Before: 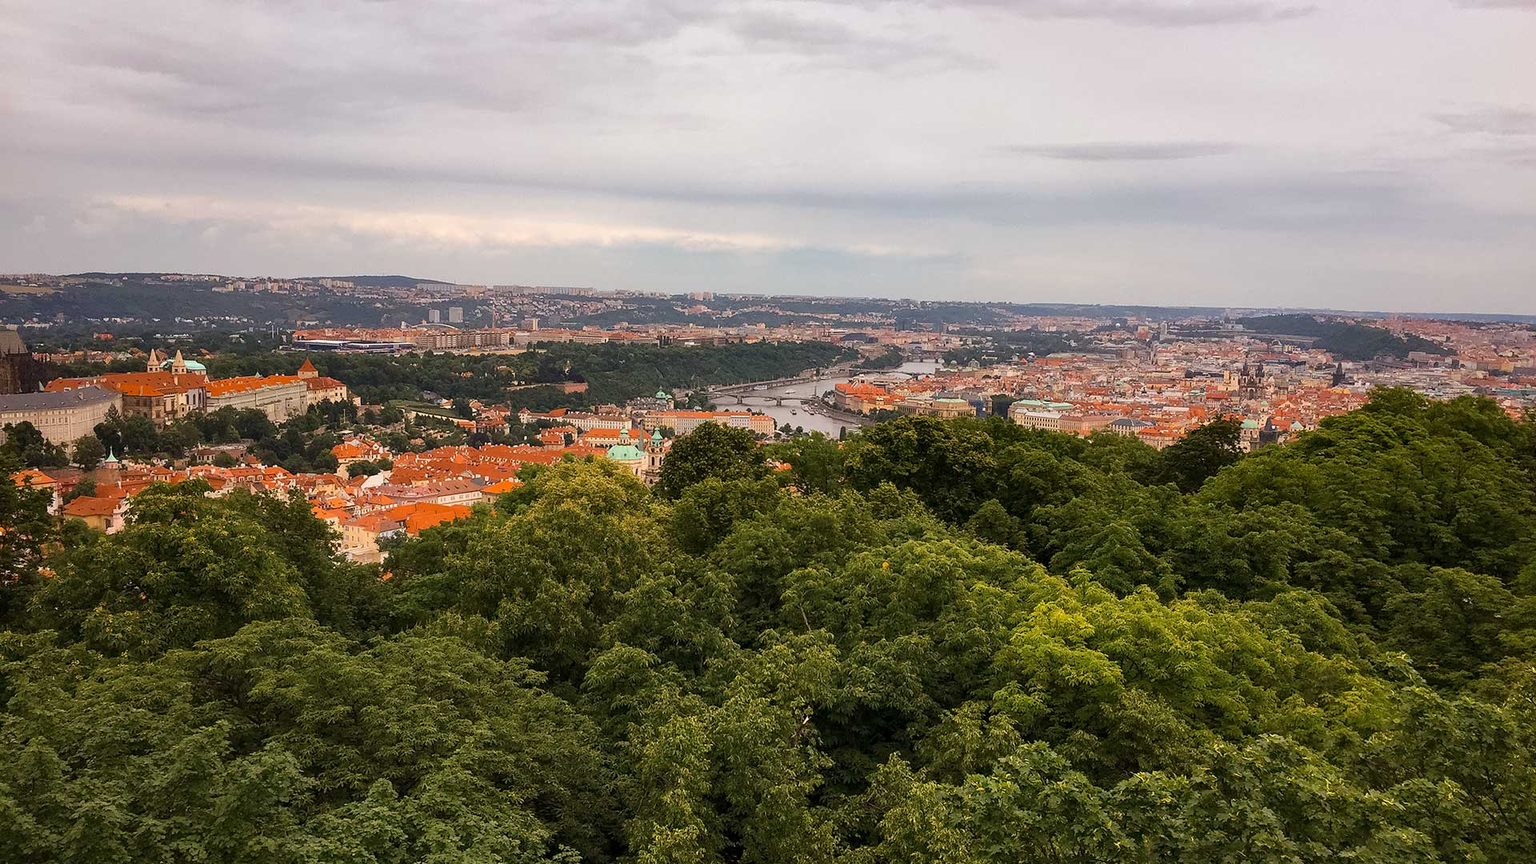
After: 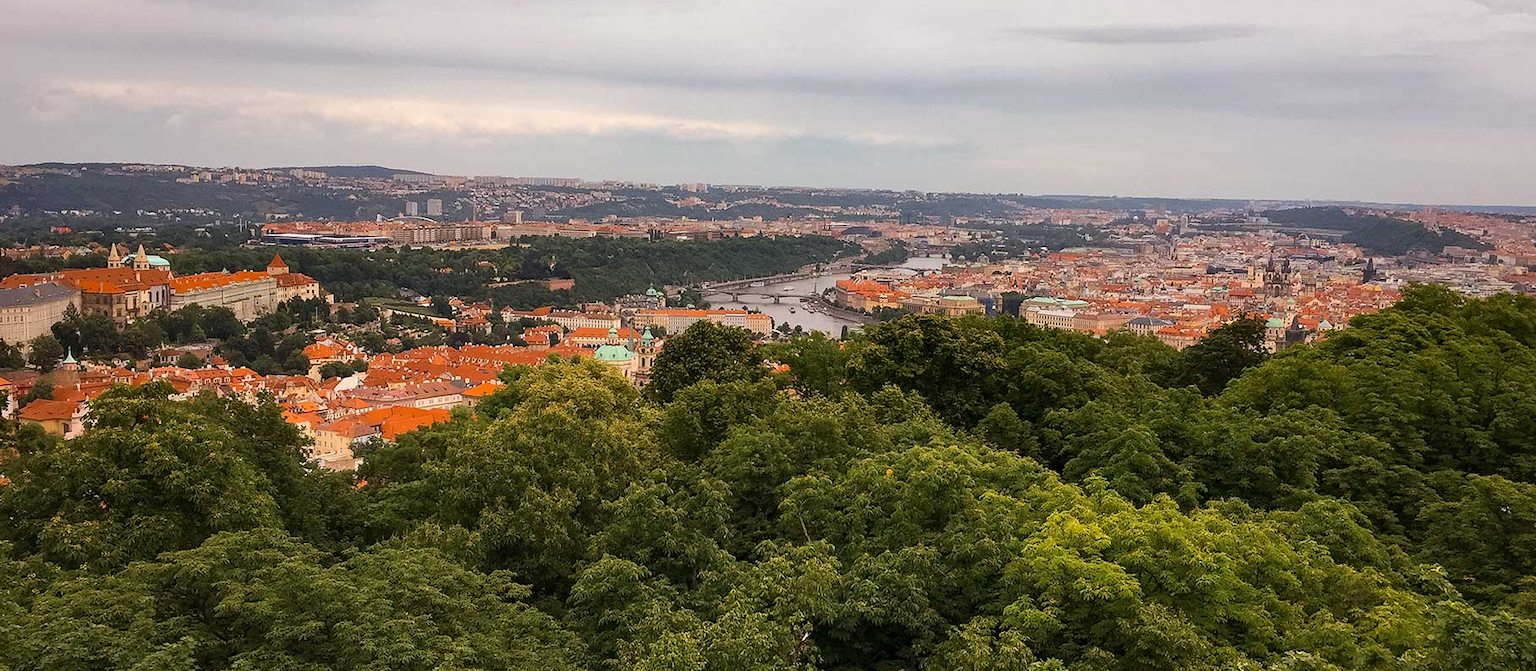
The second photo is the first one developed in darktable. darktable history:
crop and rotate: left 3.009%, top 13.885%, right 2.529%, bottom 12.673%
